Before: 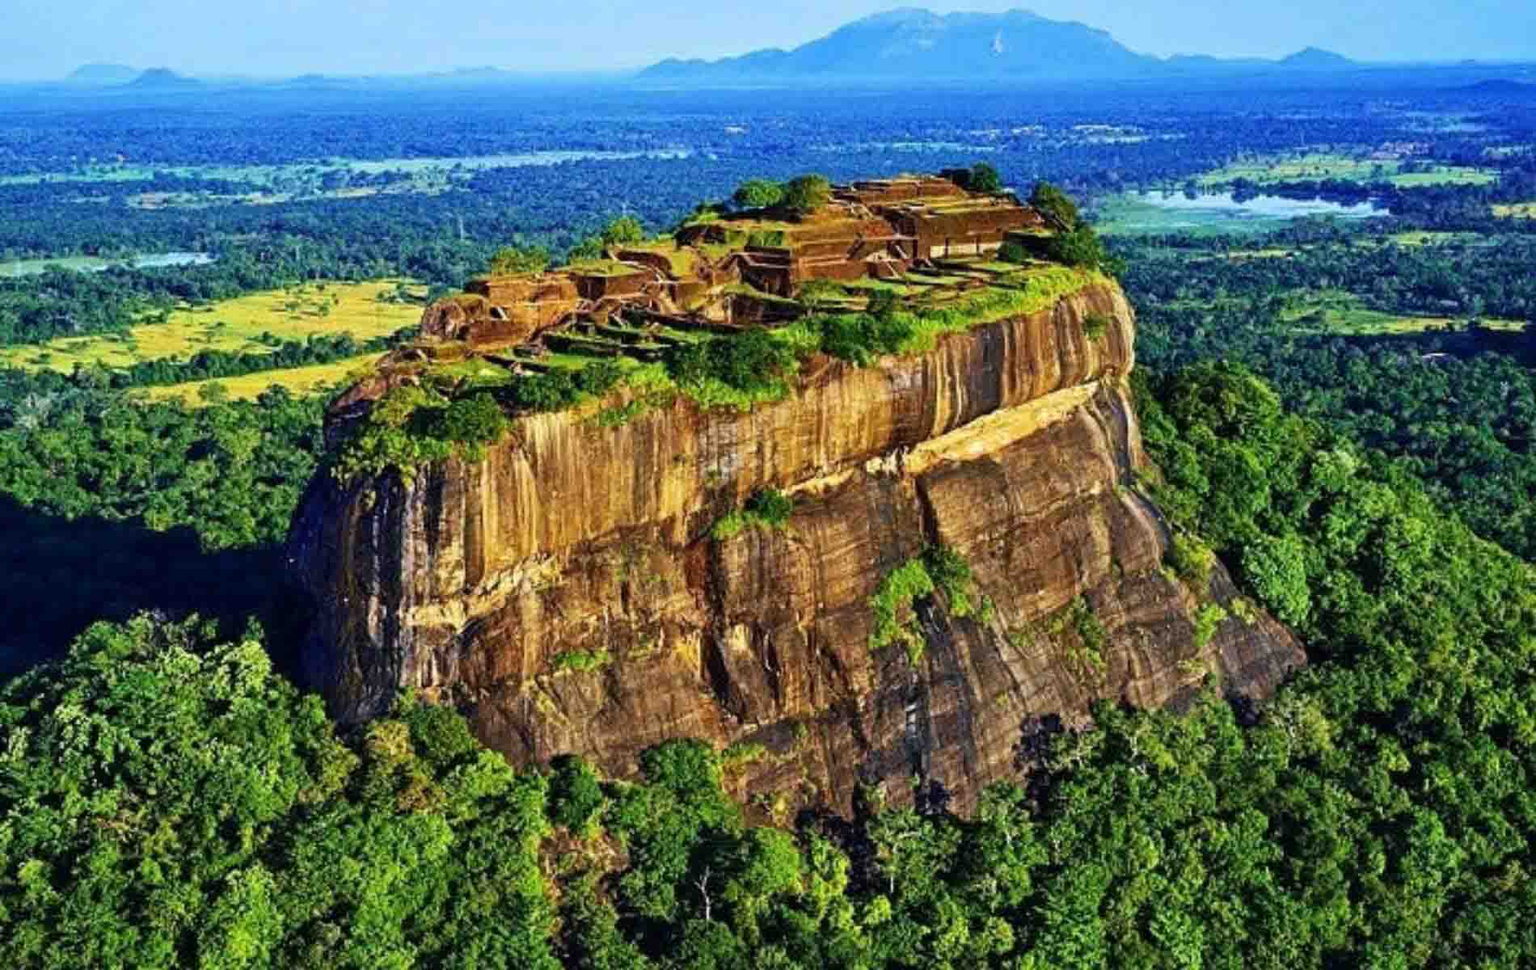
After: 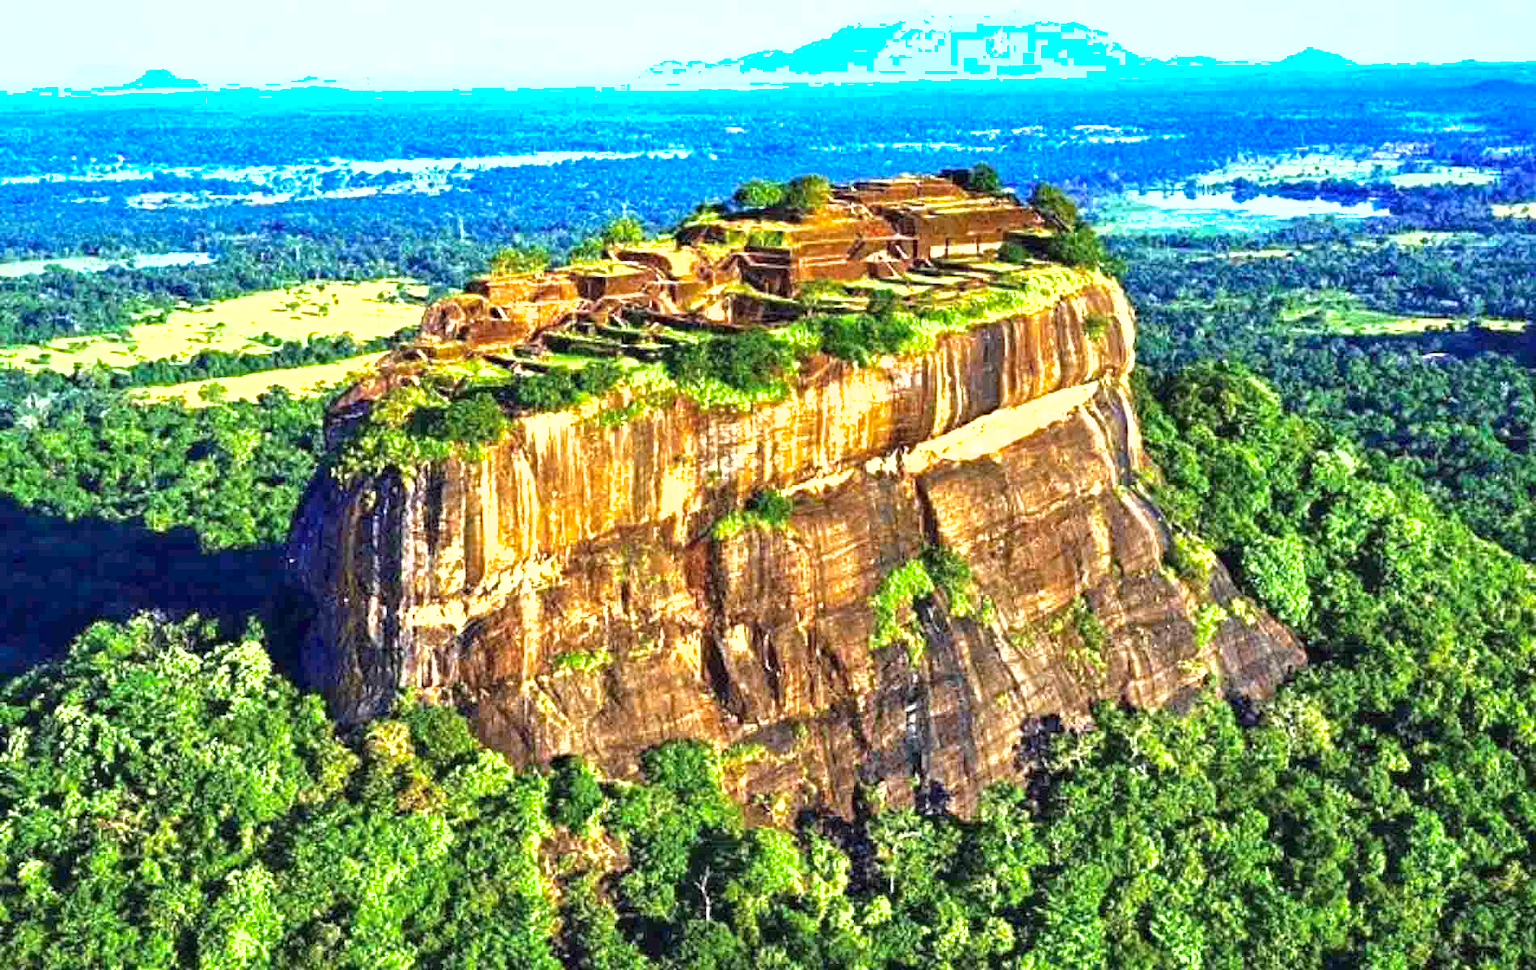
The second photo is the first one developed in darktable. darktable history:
exposure: black level correction 0, exposure 1.503 EV, compensate exposure bias true, compensate highlight preservation false
color zones: curves: ch0 [(0.068, 0.464) (0.25, 0.5) (0.48, 0.508) (0.75, 0.536) (0.886, 0.476) (0.967, 0.456)]; ch1 [(0.066, 0.456) (0.25, 0.5) (0.616, 0.508) (0.746, 0.56) (0.934, 0.444)]
haze removal: adaptive false
shadows and highlights: shadows 29.84
